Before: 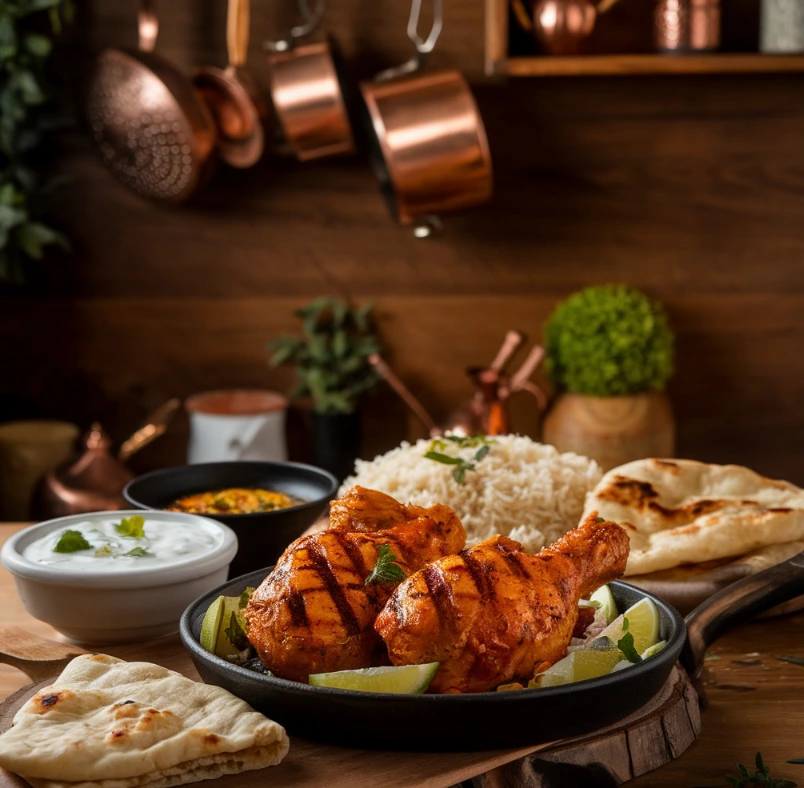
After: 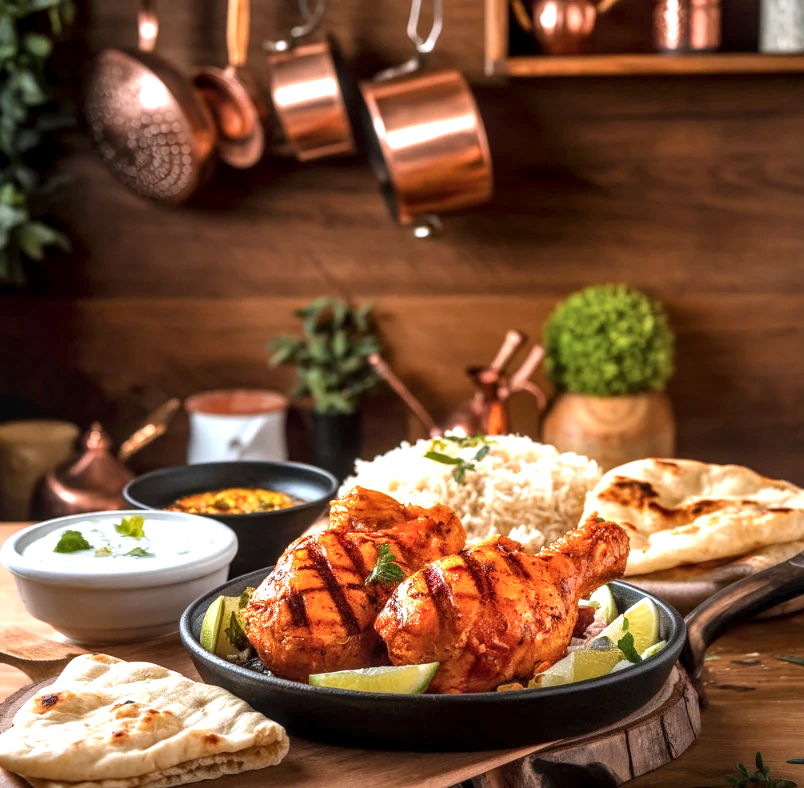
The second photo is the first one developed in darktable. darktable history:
color correction: highlights a* -0.772, highlights b* -8.92
exposure: black level correction 0, exposure 1.2 EV, compensate highlight preservation false
local contrast: on, module defaults
